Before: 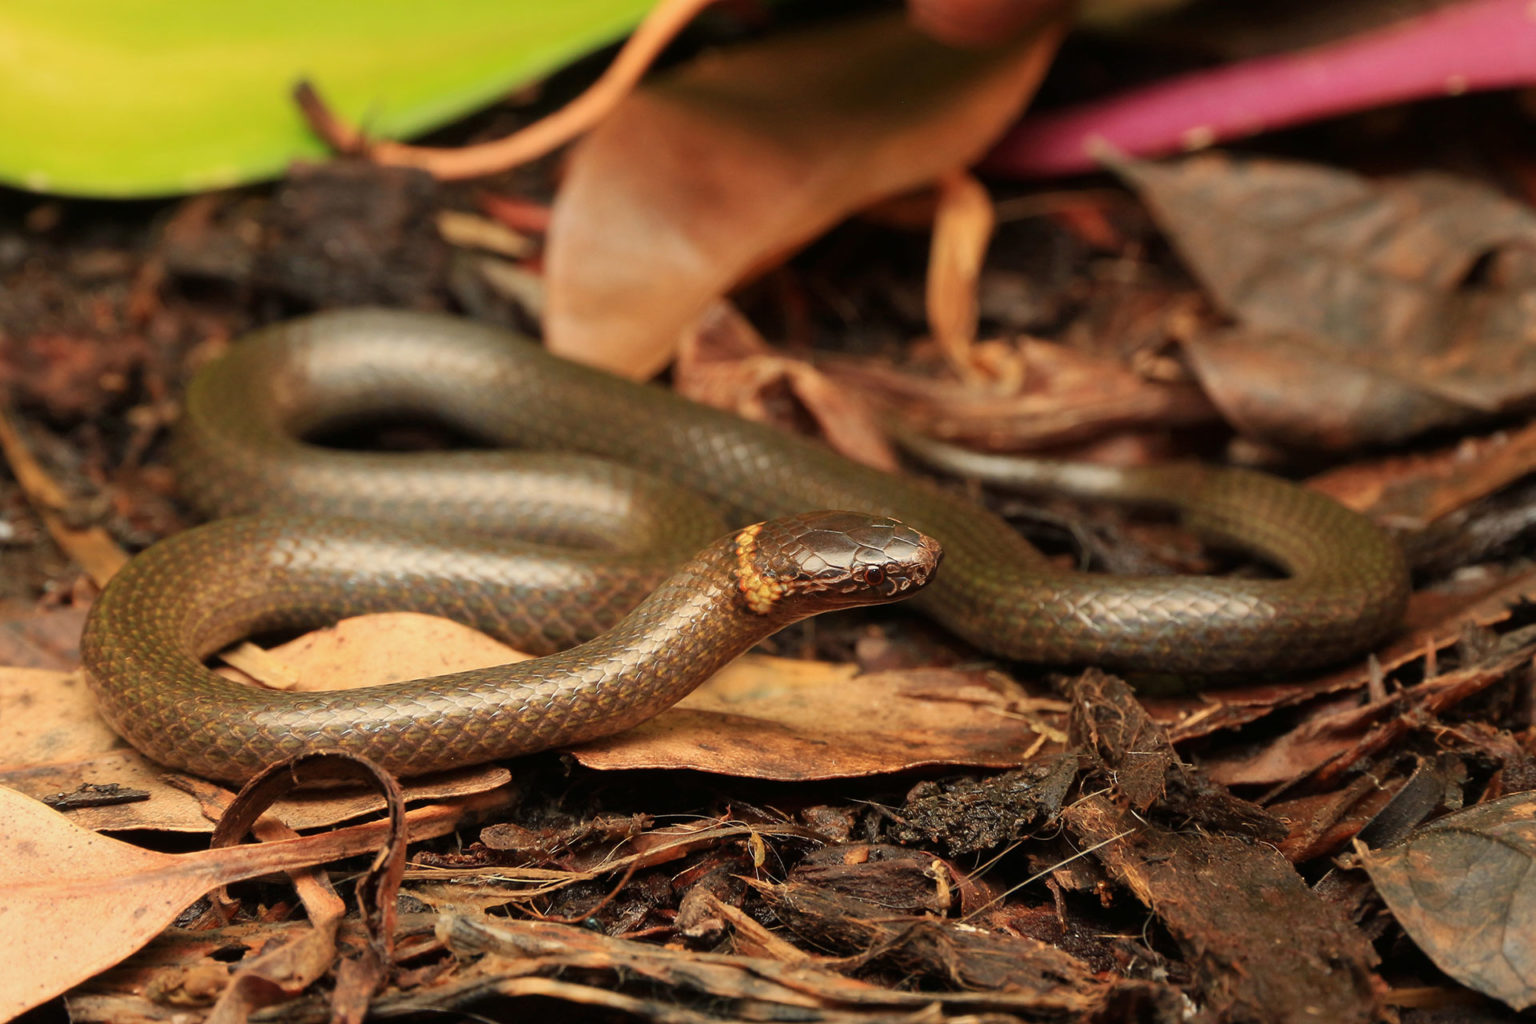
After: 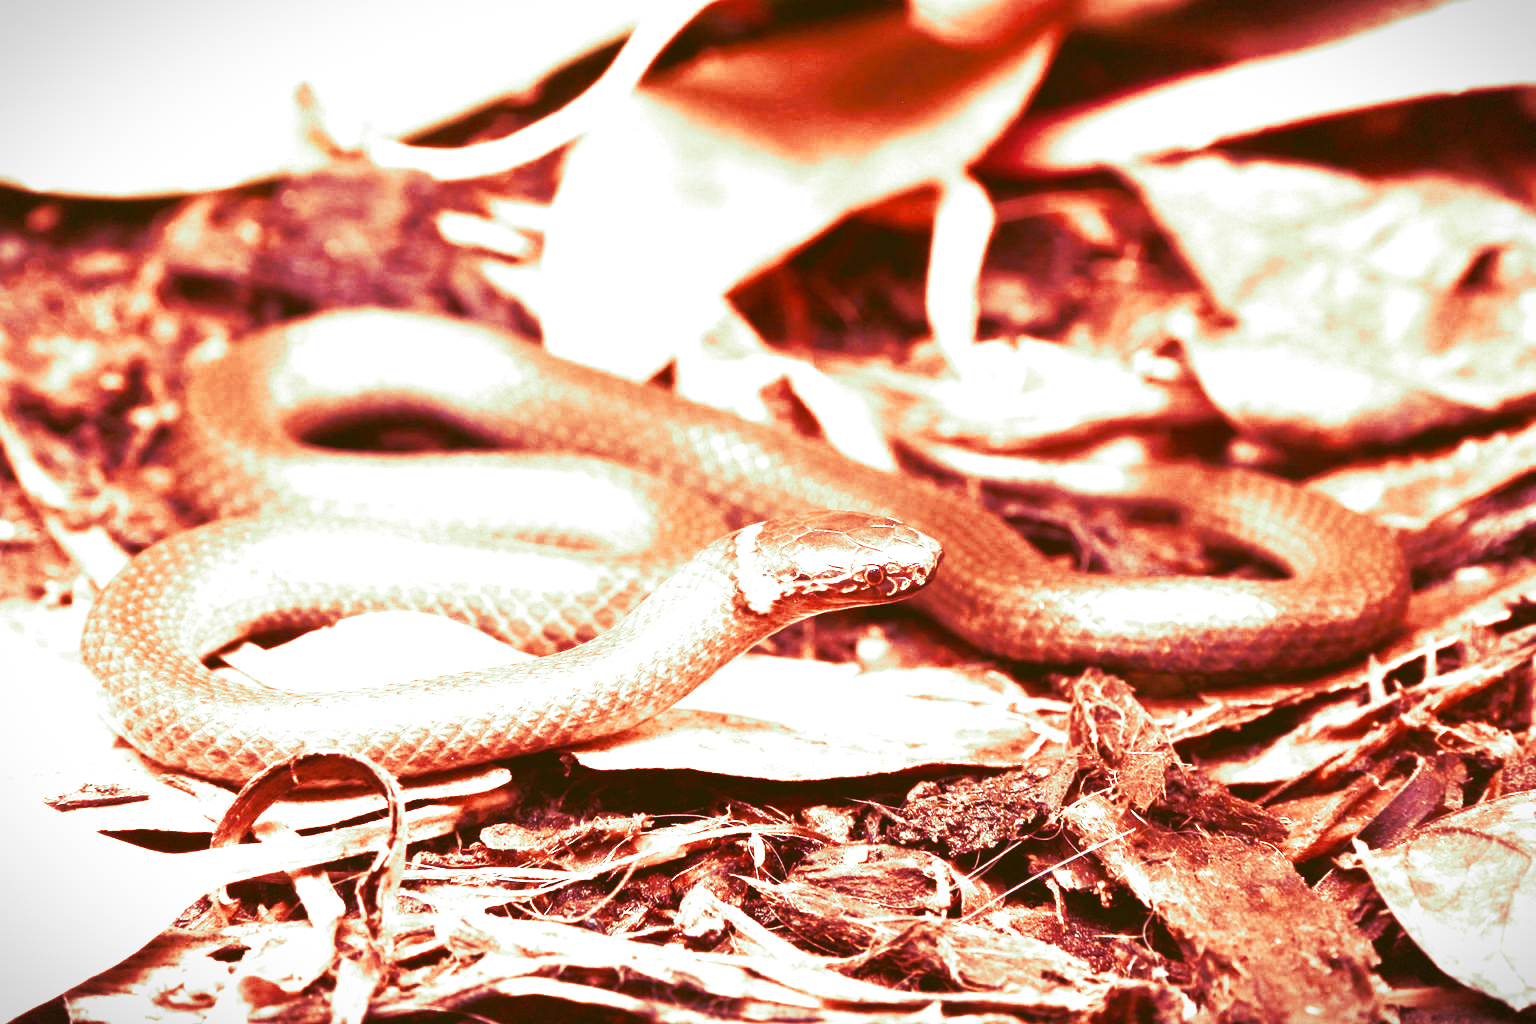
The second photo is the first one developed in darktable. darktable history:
local contrast: mode bilateral grid, contrast 100, coarseness 100, detail 91%, midtone range 0.2
color balance: lift [1.004, 1.002, 1.002, 0.998], gamma [1, 1.007, 1.002, 0.993], gain [1, 0.977, 1.013, 1.023], contrast -3.64%
color zones: curves: ch0 [(0, 0.5) (0.143, 0.5) (0.286, 0.5) (0.429, 0.5) (0.571, 0.5) (0.714, 0.476) (0.857, 0.5) (1, 0.5)]; ch2 [(0, 0.5) (0.143, 0.5) (0.286, 0.5) (0.429, 0.5) (0.571, 0.5) (0.714, 0.487) (0.857, 0.5) (1, 0.5)]
split-toning: shadows › hue 290.82°, shadows › saturation 0.34, highlights › saturation 0.38, balance 0, compress 50%
vignetting: fall-off start 100%, brightness -0.406, saturation -0.3, width/height ratio 1.324, dithering 8-bit output, unbound false
tone curve: curves: ch0 [(0, 0.047) (0.199, 0.263) (0.47, 0.555) (0.805, 0.839) (1, 0.962)], color space Lab, linked channels, preserve colors none
levels: levels [0, 0.474, 0.947]
white balance: red 2.405, blue 1.709
